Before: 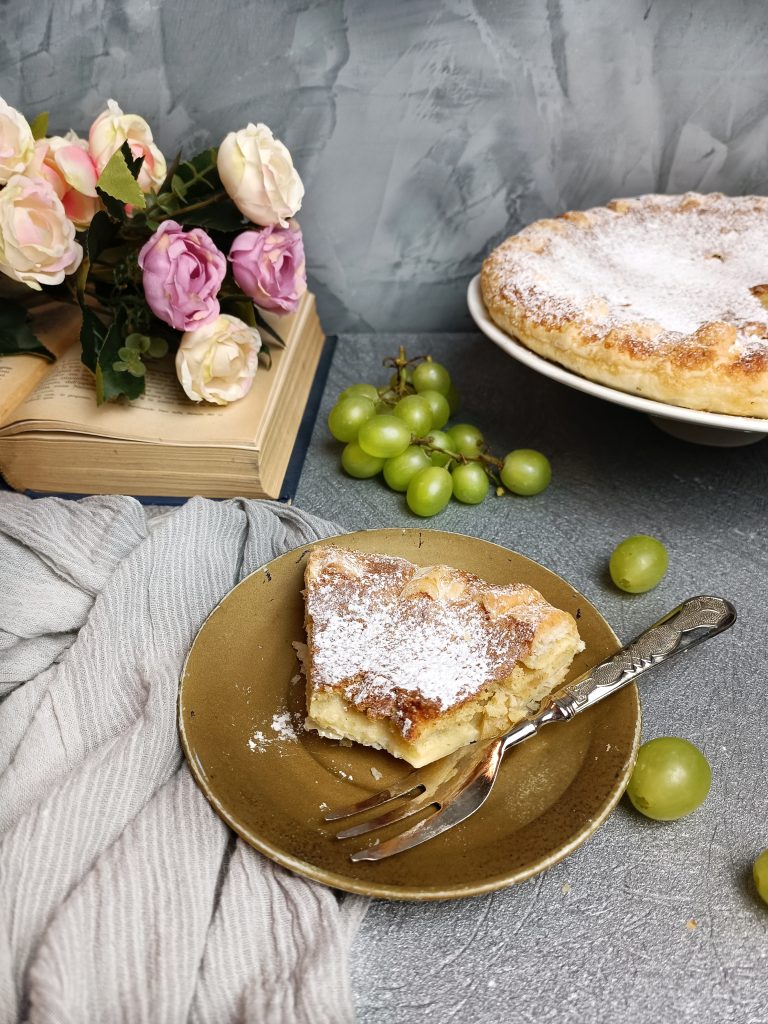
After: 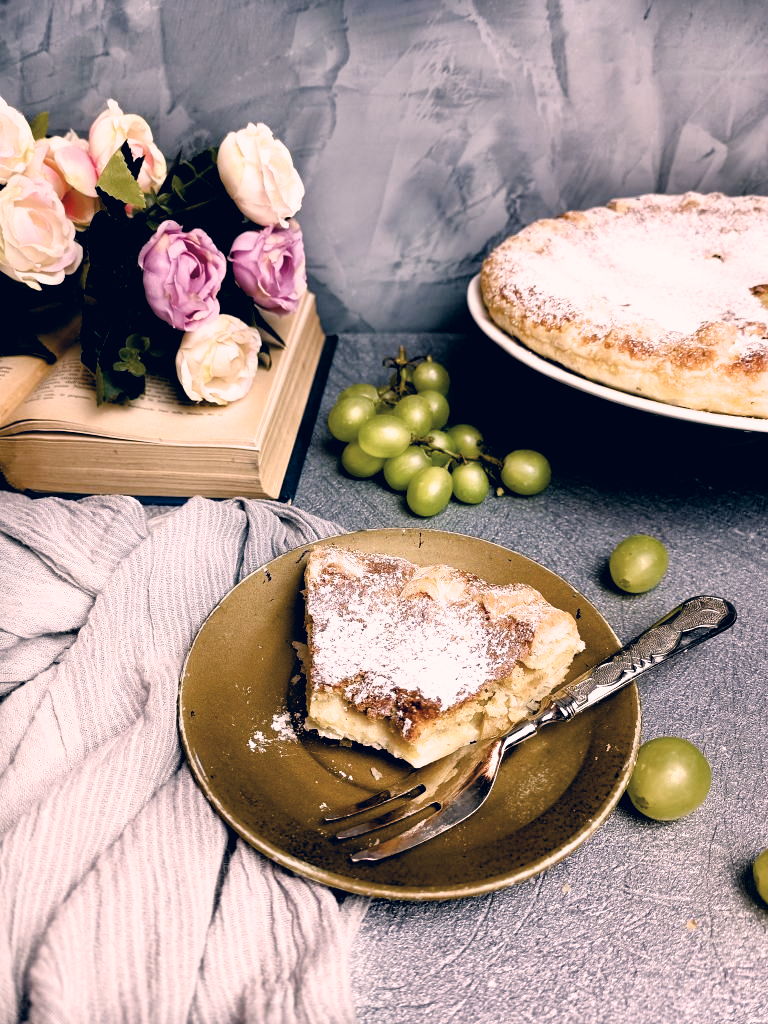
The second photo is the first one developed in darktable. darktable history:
color balance rgb: perceptual saturation grading › global saturation 20%, perceptual saturation grading › highlights -25%, perceptual saturation grading › shadows 50%
filmic rgb: black relative exposure -3.57 EV, white relative exposure 2.29 EV, hardness 3.41
color correction: highlights a* 14.46, highlights b* 5.85, shadows a* -5.53, shadows b* -15.24, saturation 0.85
